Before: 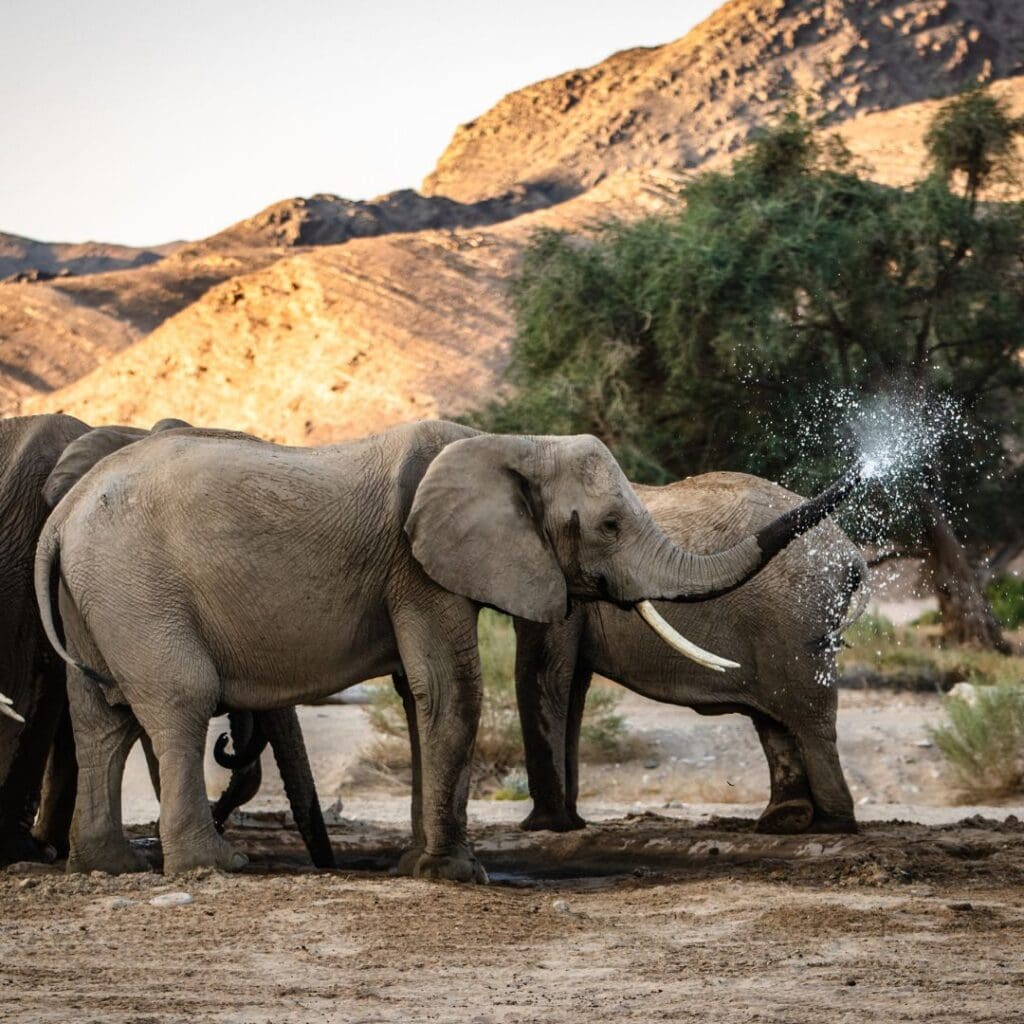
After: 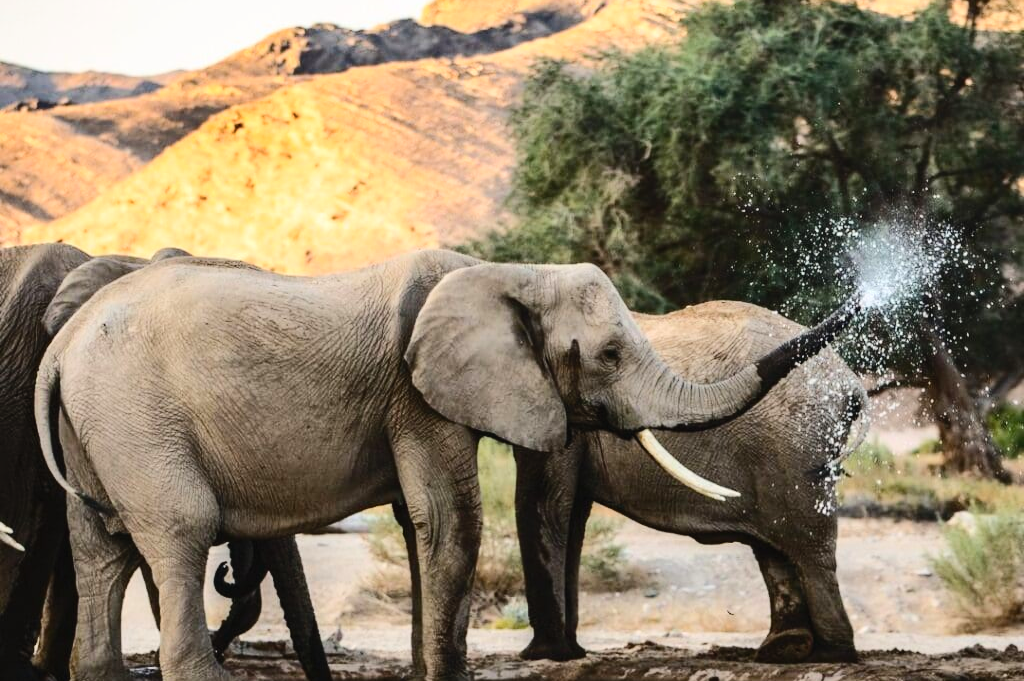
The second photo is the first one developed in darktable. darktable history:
color balance rgb: perceptual saturation grading › global saturation 19.87%
crop: top 16.737%, bottom 16.723%
tone curve: curves: ch0 [(0, 0.026) (0.146, 0.158) (0.272, 0.34) (0.453, 0.627) (0.687, 0.829) (1, 1)], color space Lab, independent channels, preserve colors none
